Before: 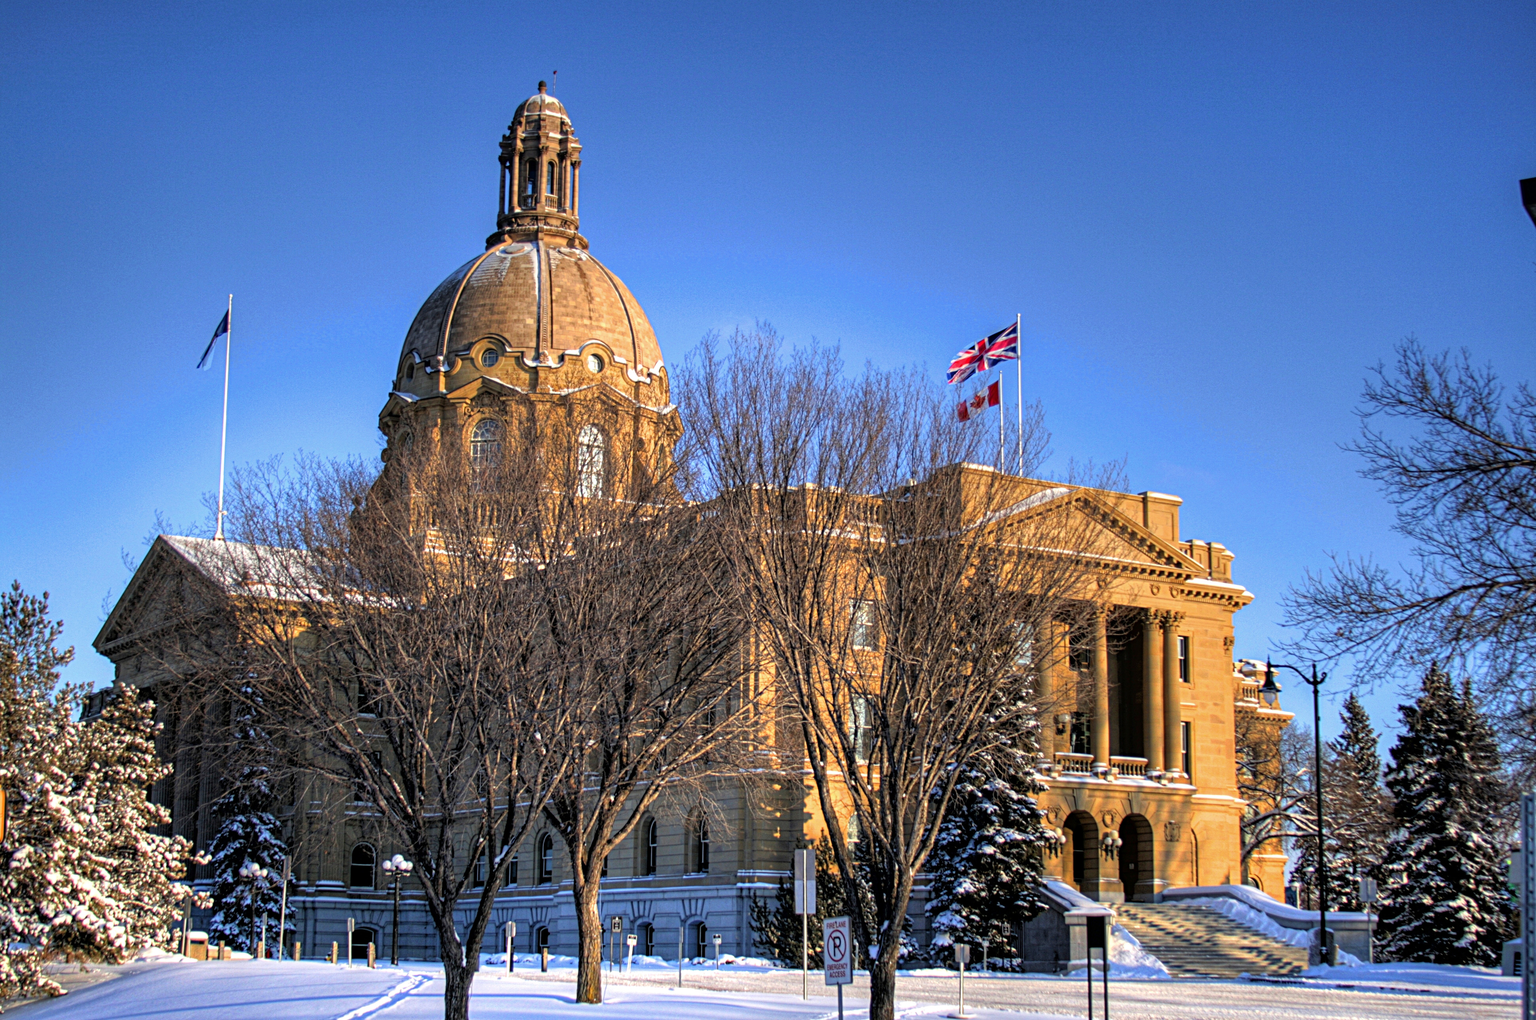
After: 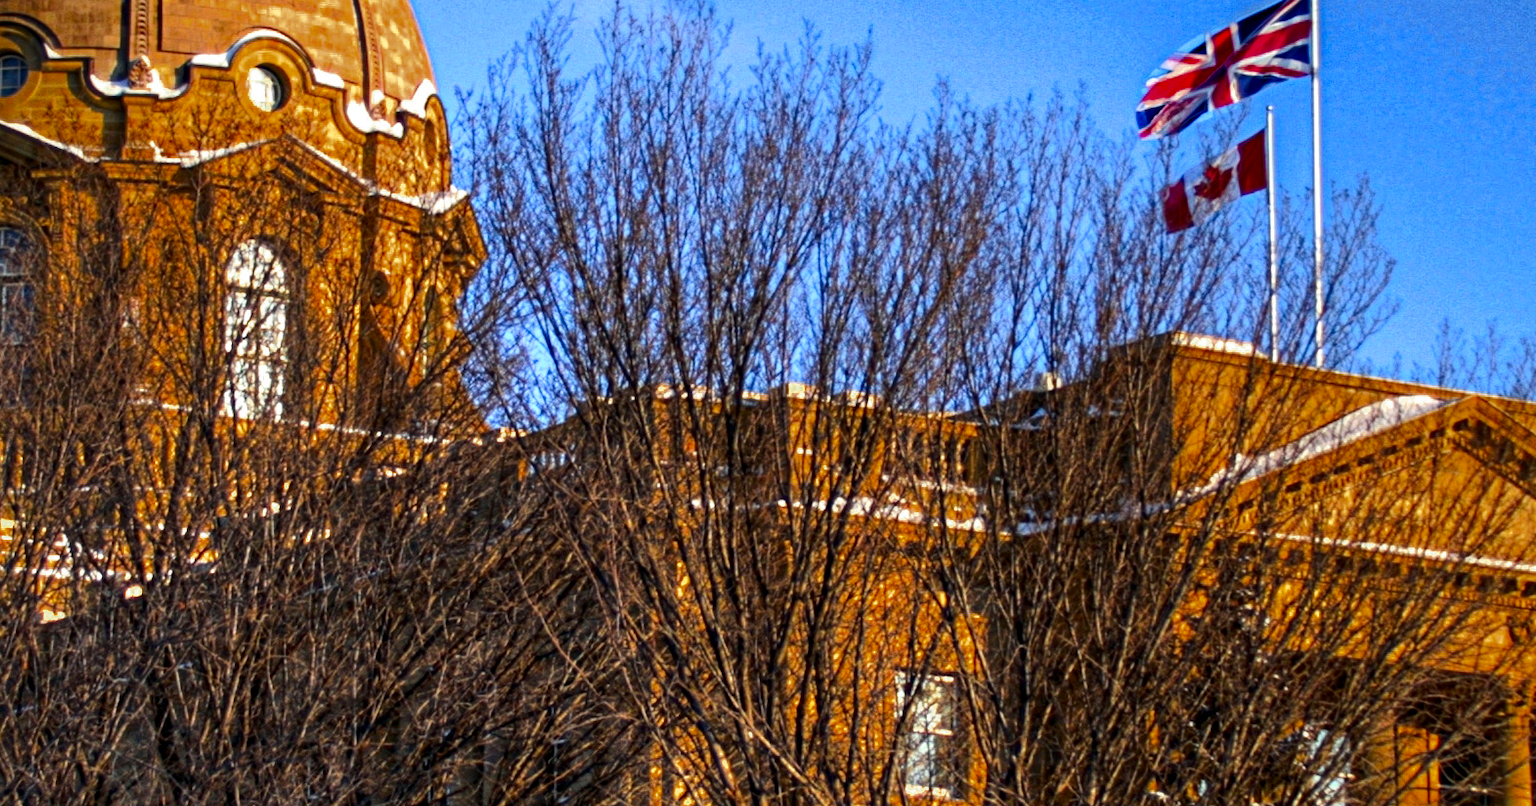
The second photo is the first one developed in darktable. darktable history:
contrast brightness saturation: contrast 0.21, brightness -0.11, saturation 0.21
color zones: curves: ch0 [(0.11, 0.396) (0.195, 0.36) (0.25, 0.5) (0.303, 0.412) (0.357, 0.544) (0.75, 0.5) (0.967, 0.328)]; ch1 [(0, 0.468) (0.112, 0.512) (0.202, 0.6) (0.25, 0.5) (0.307, 0.352) (0.357, 0.544) (0.75, 0.5) (0.963, 0.524)]
crop: left 31.751%, top 32.172%, right 27.8%, bottom 35.83%
